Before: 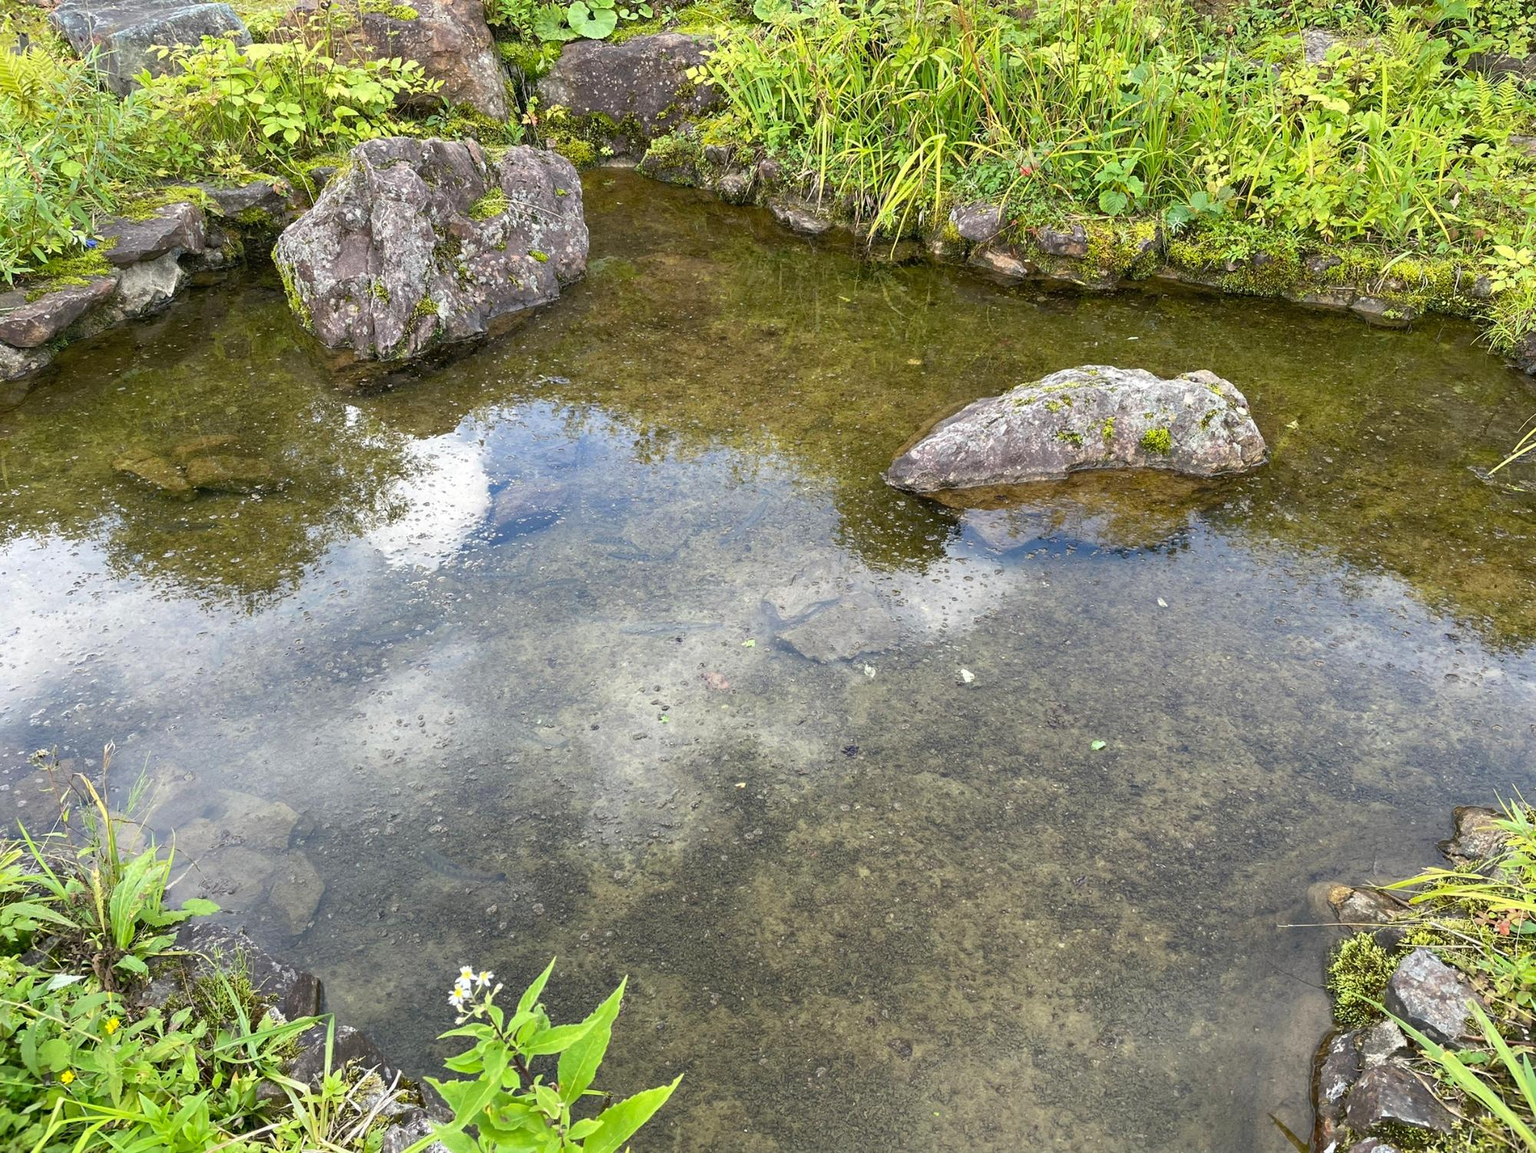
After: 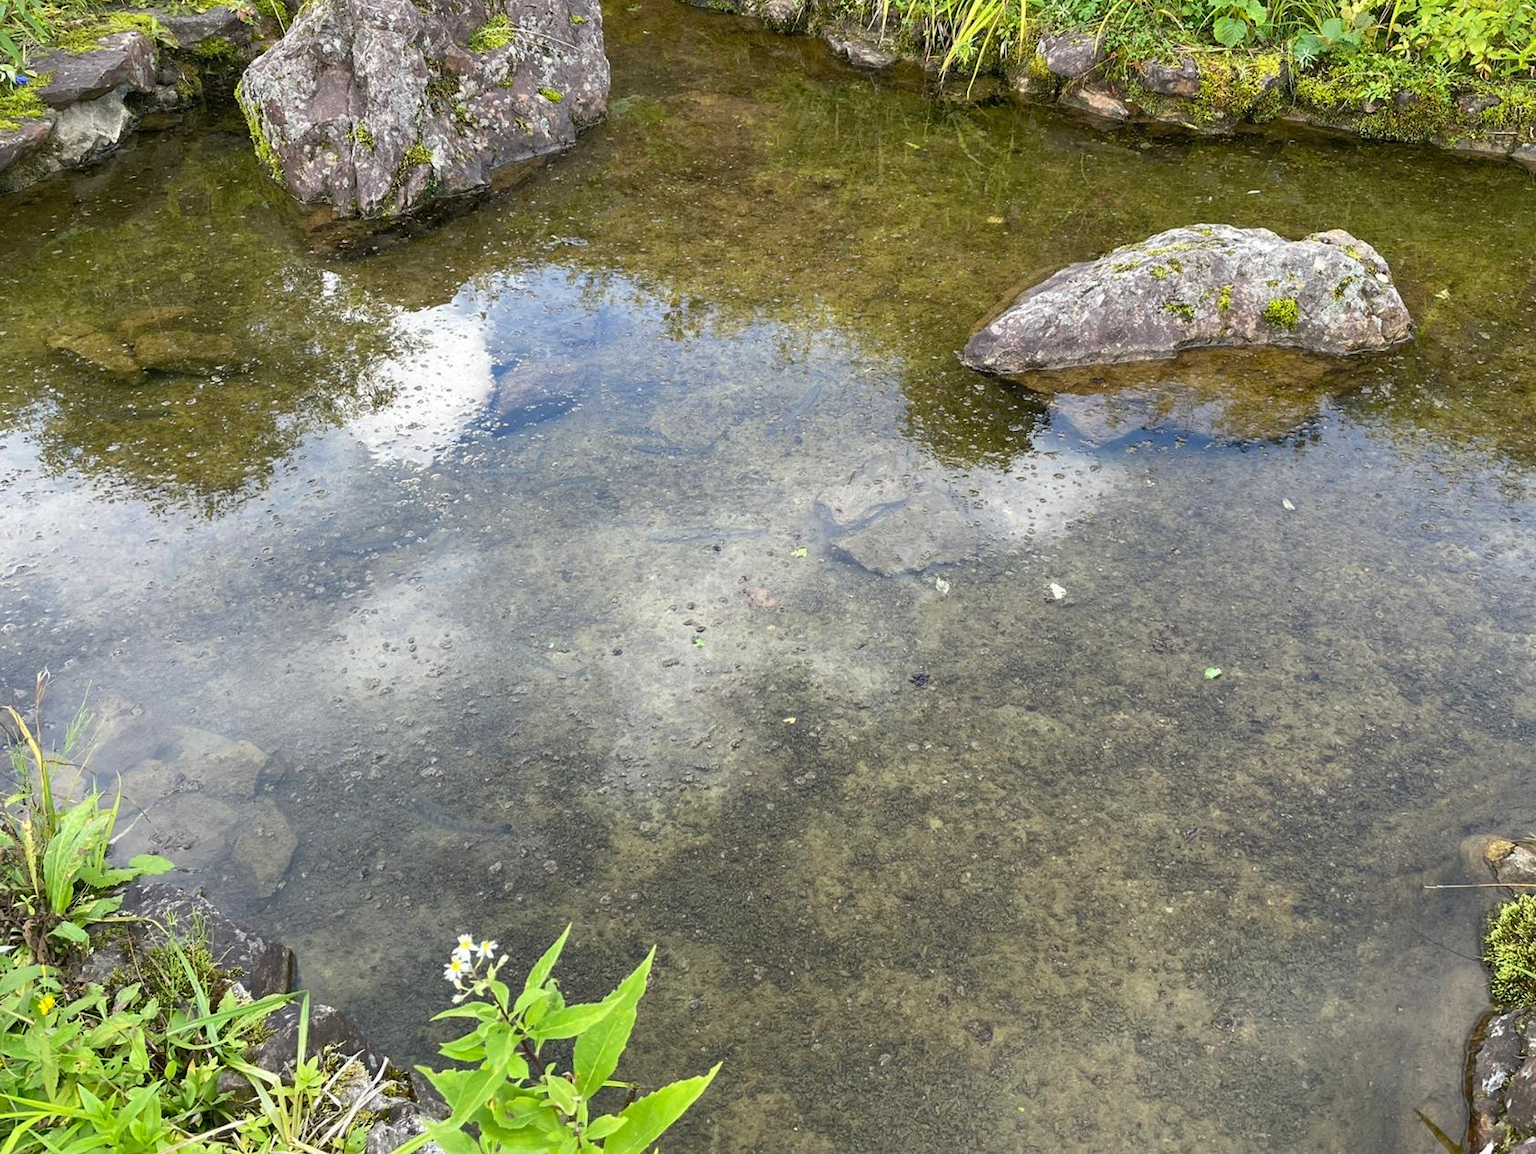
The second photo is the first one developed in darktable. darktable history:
base curve: preserve colors none
color correction: highlights b* -0.004
crop and rotate: left 4.759%, top 15.3%, right 10.684%
